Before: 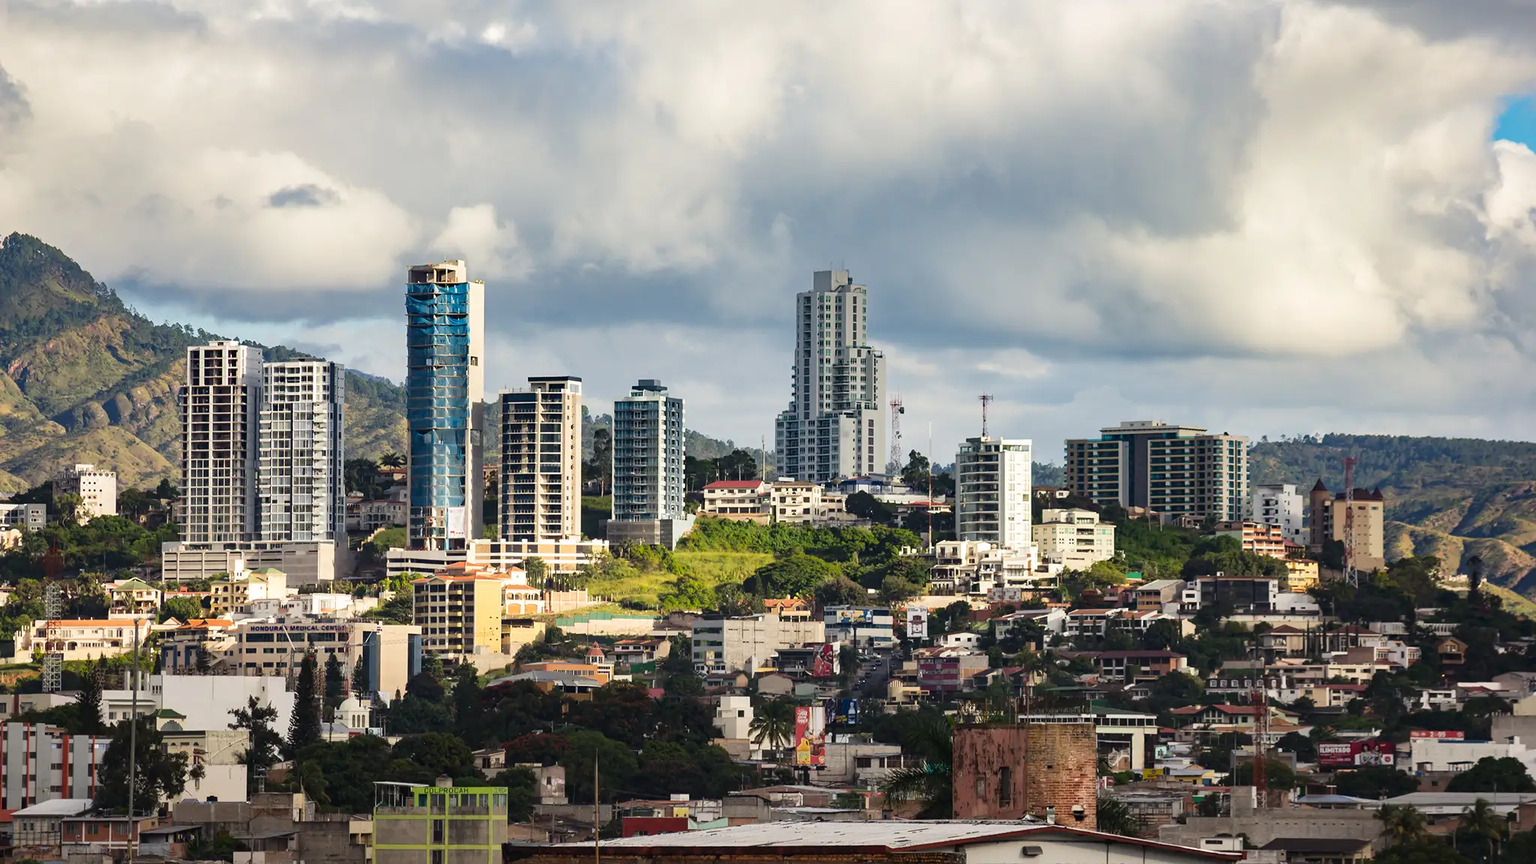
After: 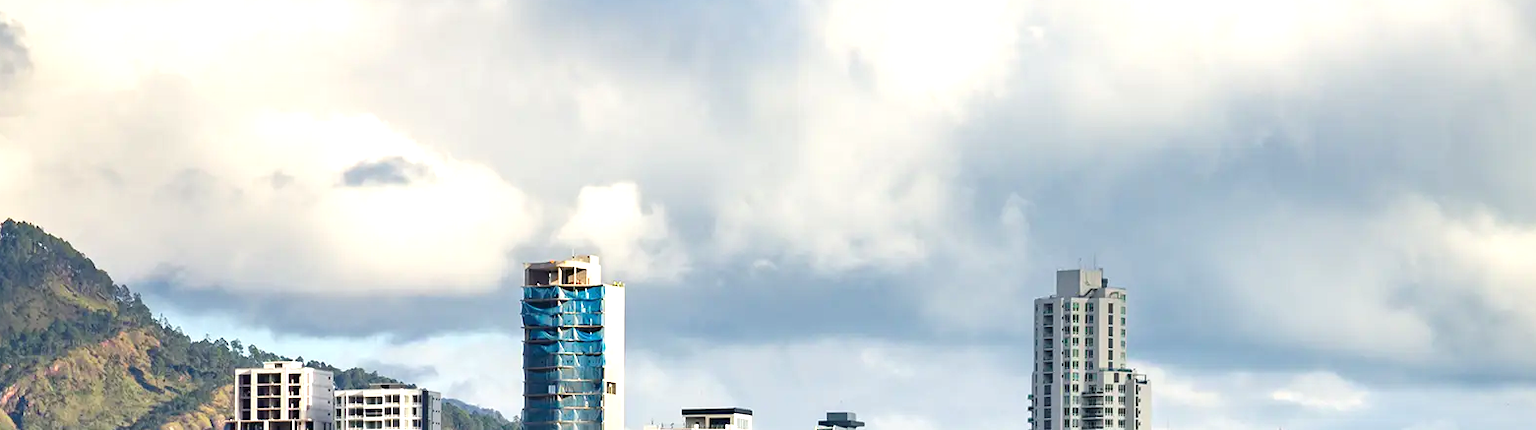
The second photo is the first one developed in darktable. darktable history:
exposure: exposure 0.566 EV, compensate highlight preservation false
crop: left 0.579%, top 7.627%, right 23.167%, bottom 54.275%
